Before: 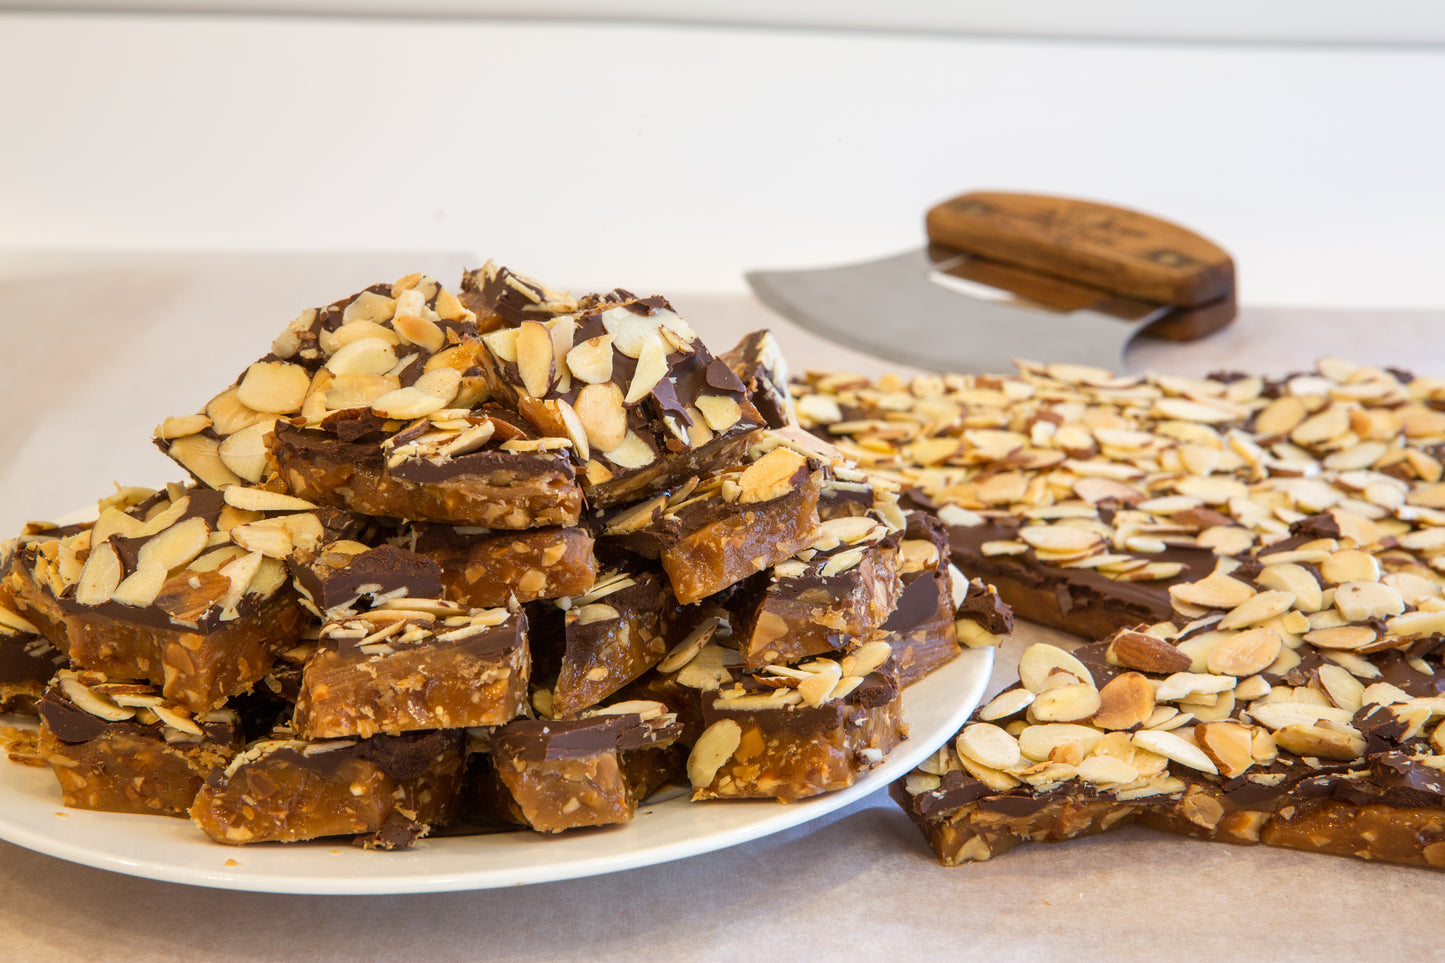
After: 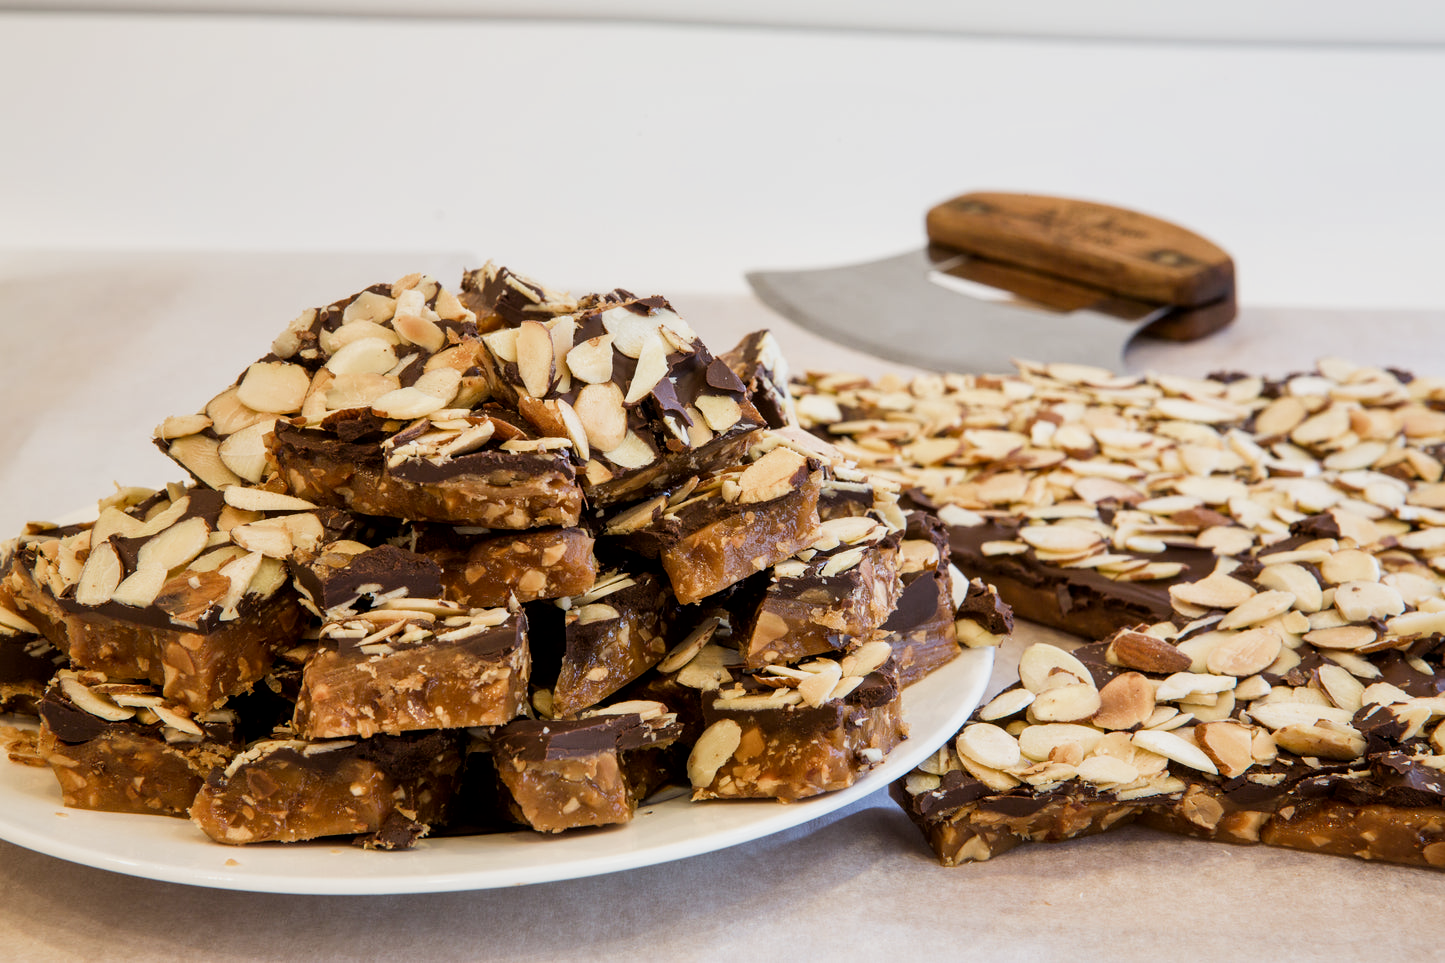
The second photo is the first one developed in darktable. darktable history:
filmic rgb: middle gray luminance 21.73%, black relative exposure -14 EV, white relative exposure 2.96 EV, threshold 6 EV, target black luminance 0%, hardness 8.81, latitude 59.69%, contrast 1.208, highlights saturation mix 5%, shadows ↔ highlights balance 41.6%, add noise in highlights 0, color science v3 (2019), use custom middle-gray values true, iterations of high-quality reconstruction 0, contrast in highlights soft, enable highlight reconstruction true
contrast brightness saturation: contrast 0.1, brightness 0.02, saturation 0.02
local contrast: mode bilateral grid, contrast 20, coarseness 50, detail 120%, midtone range 0.2
